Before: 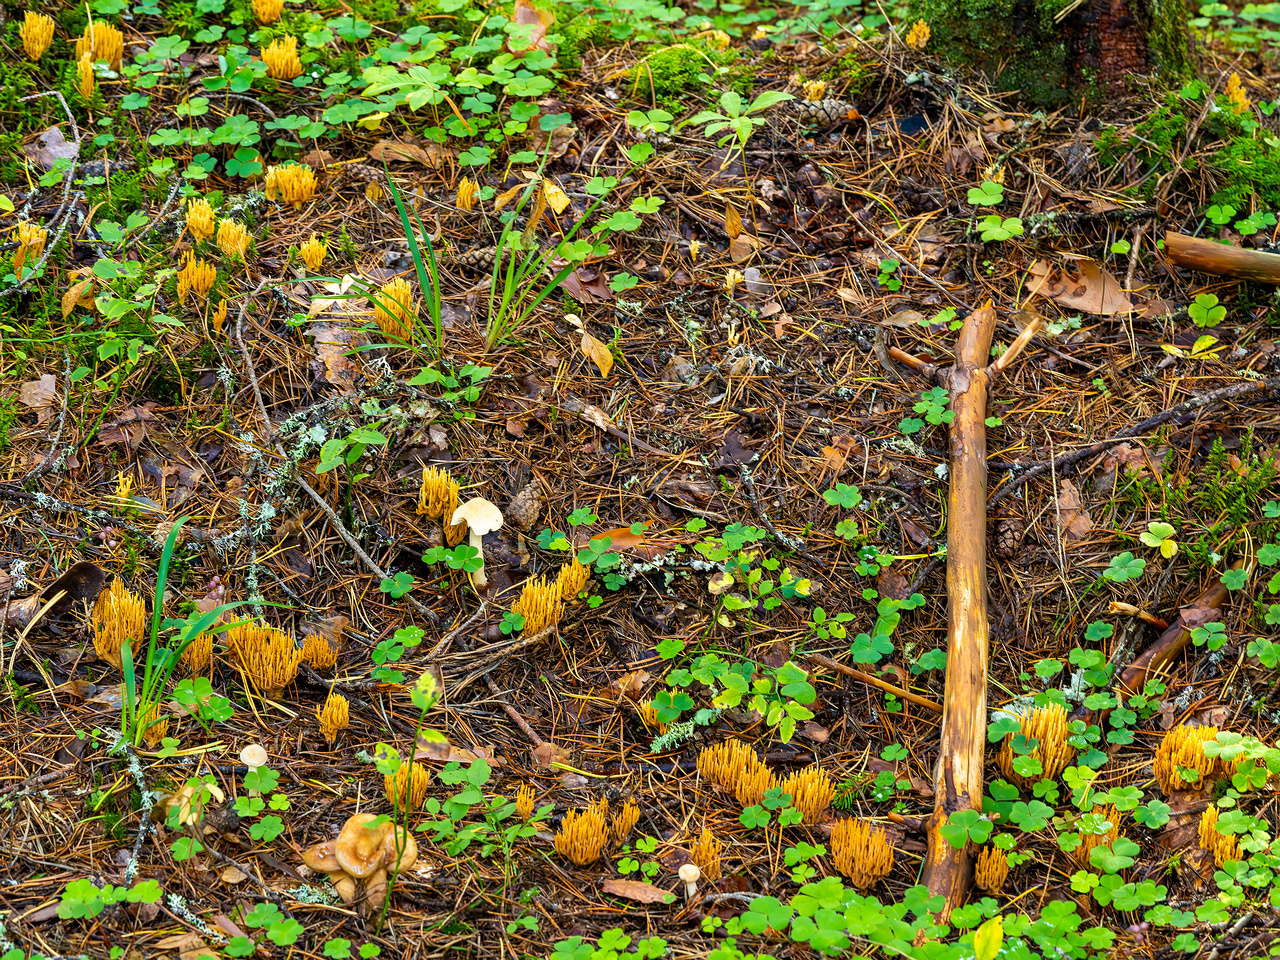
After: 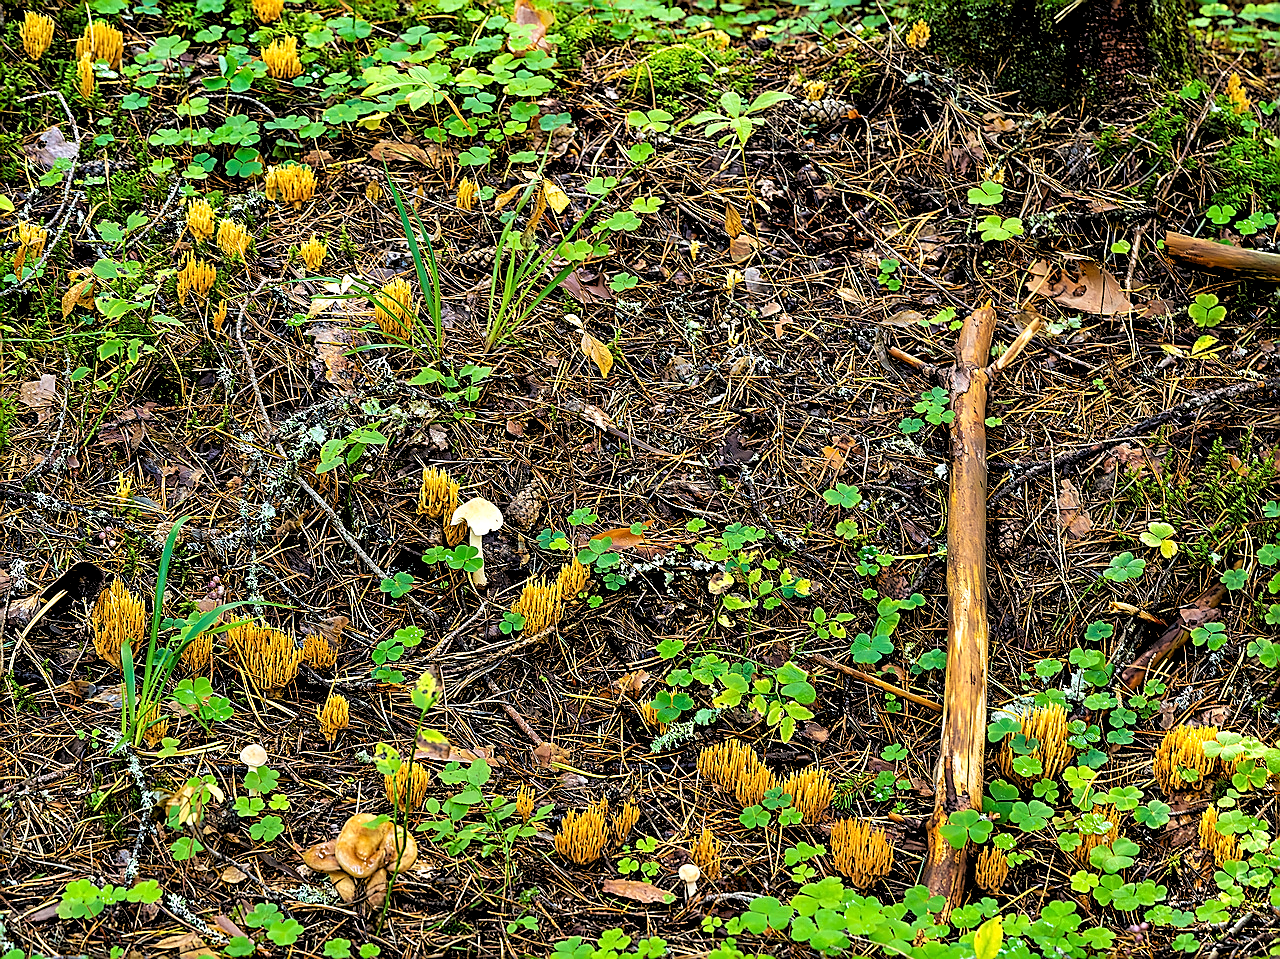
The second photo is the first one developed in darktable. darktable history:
sharpen: radius 1.4, amount 1.25, threshold 0.7
rgb levels: levels [[0.034, 0.472, 0.904], [0, 0.5, 1], [0, 0.5, 1]]
crop: bottom 0.071%
